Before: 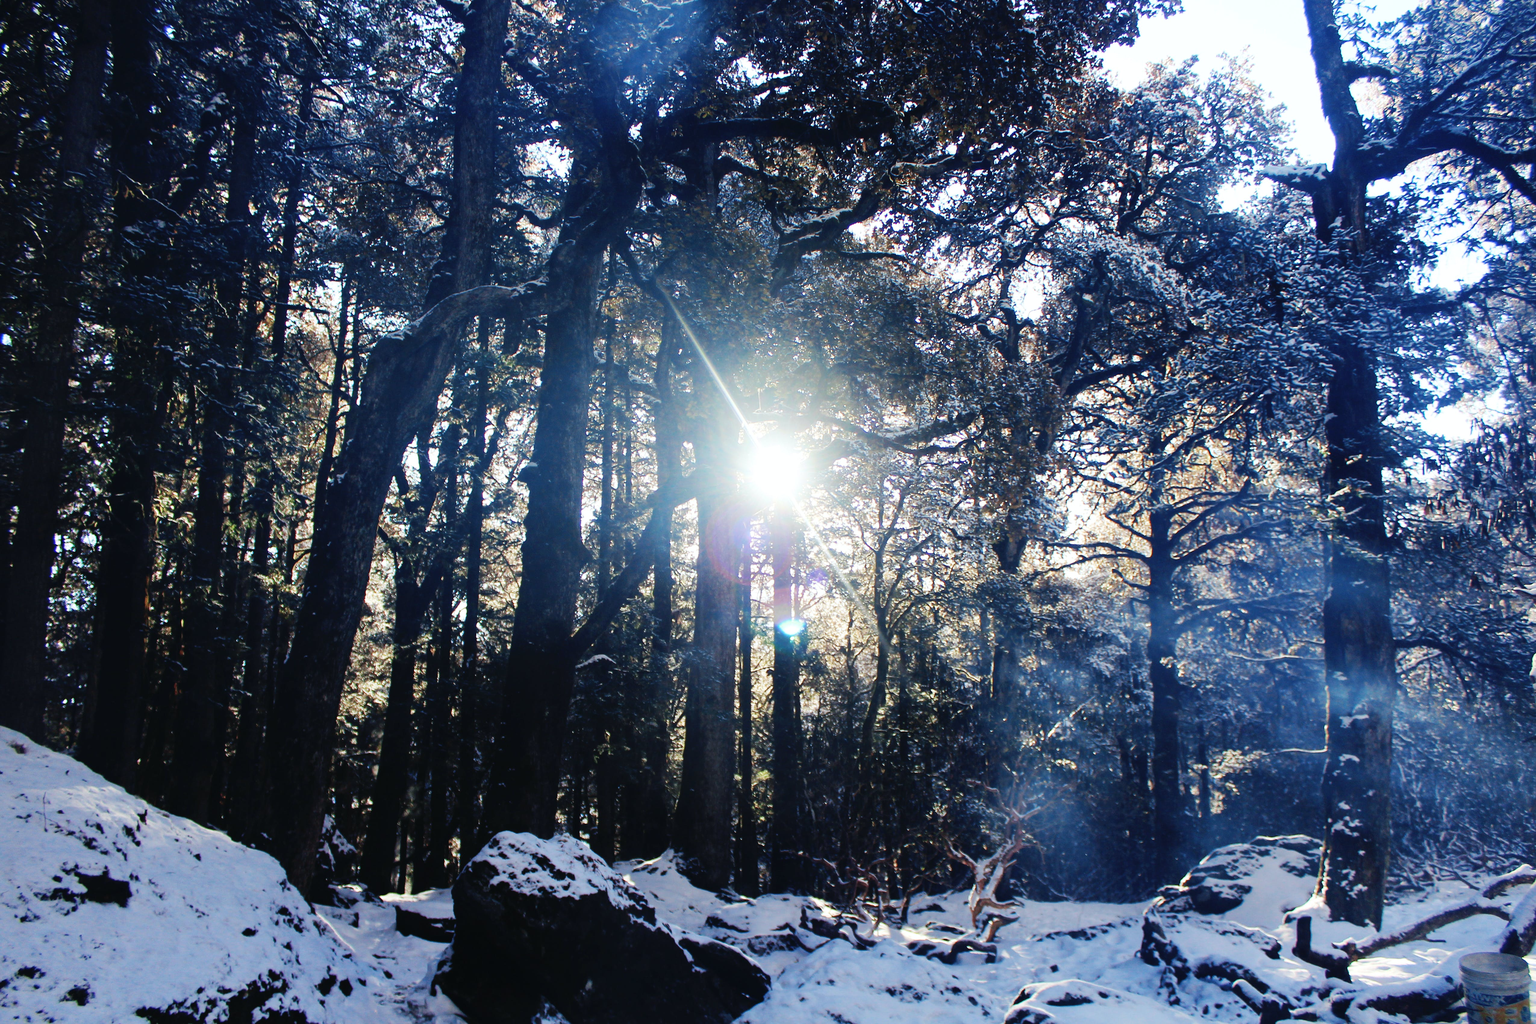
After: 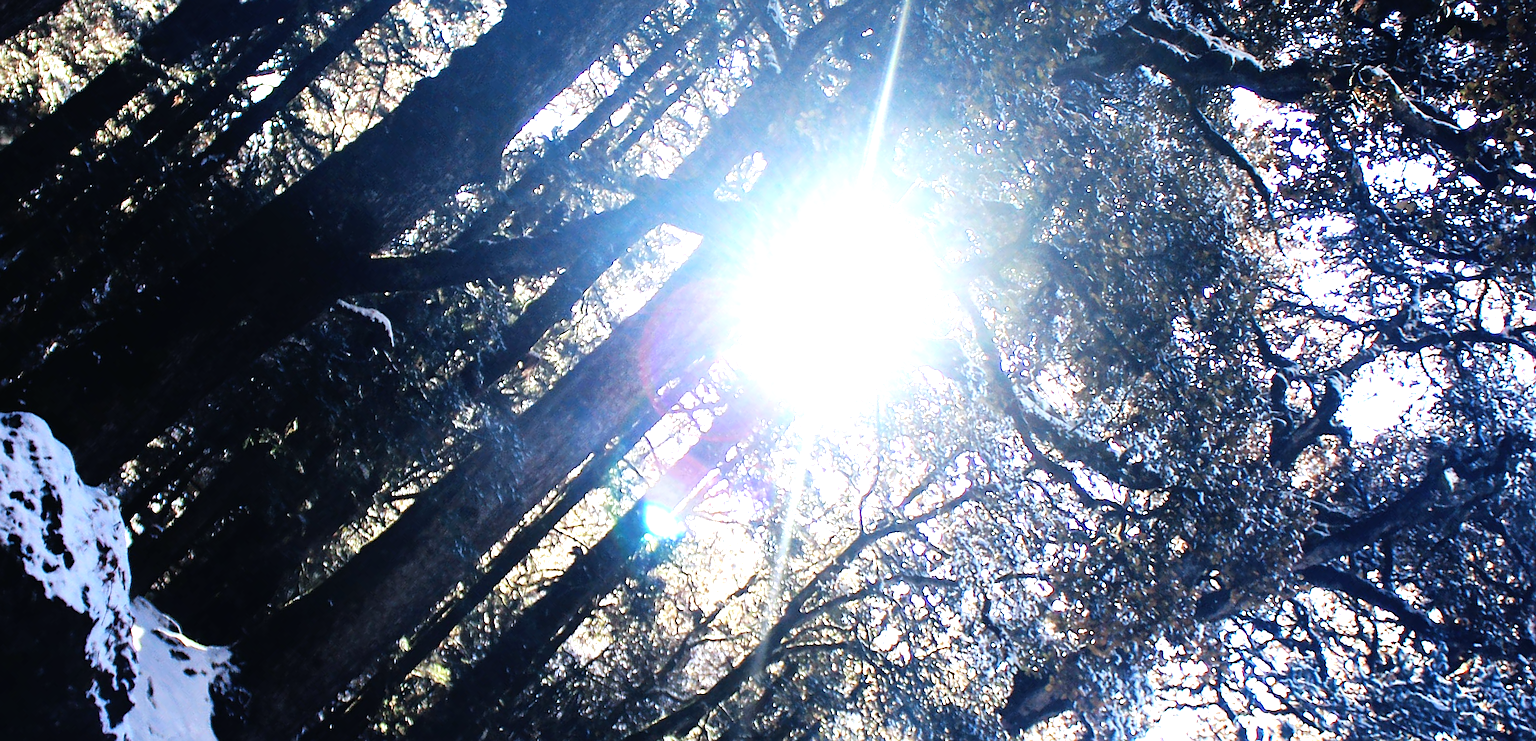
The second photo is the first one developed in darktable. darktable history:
sharpen: on, module defaults
crop and rotate: angle -44.85°, top 16.559%, right 0.996%, bottom 11.722%
tone equalizer: -8 EV -0.746 EV, -7 EV -0.734 EV, -6 EV -0.564 EV, -5 EV -0.364 EV, -3 EV 0.379 EV, -2 EV 0.6 EV, -1 EV 0.676 EV, +0 EV 0.729 EV
color calibration: illuminant as shot in camera, x 0.358, y 0.373, temperature 4628.91 K, saturation algorithm version 1 (2020)
